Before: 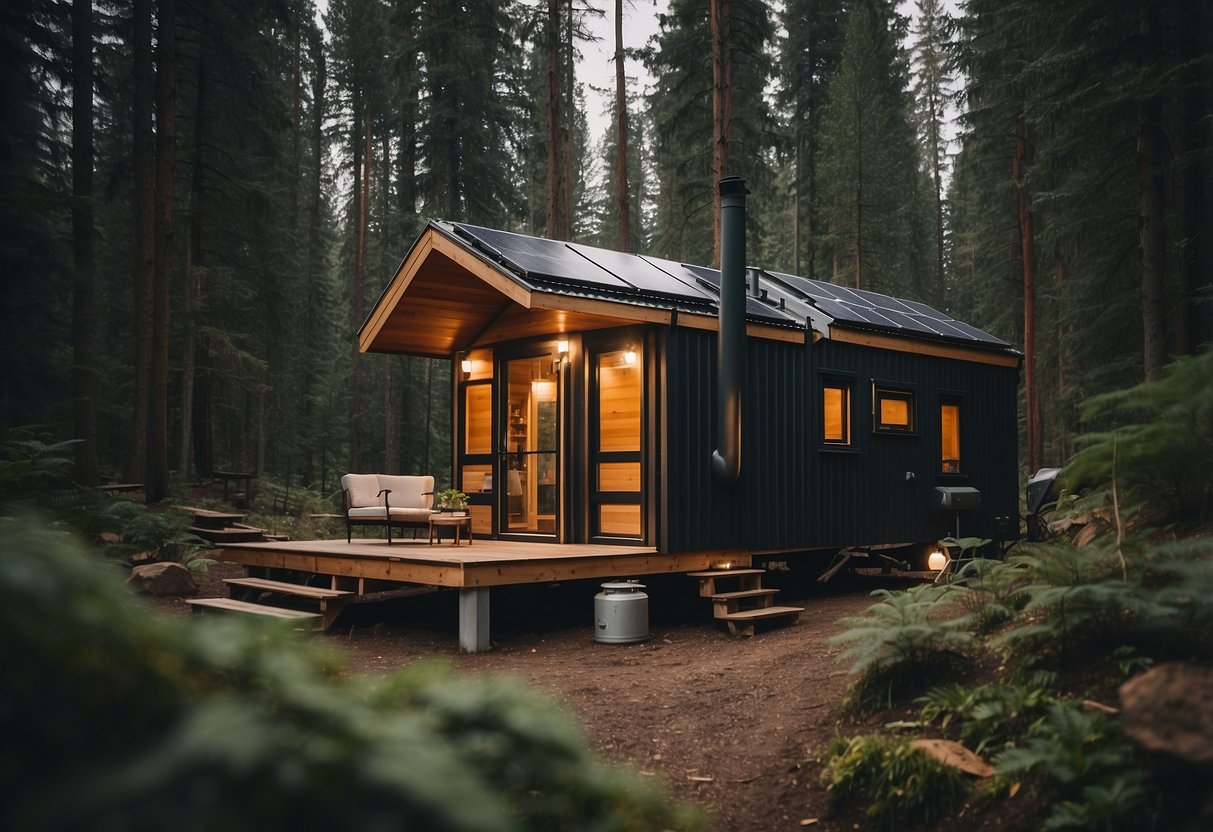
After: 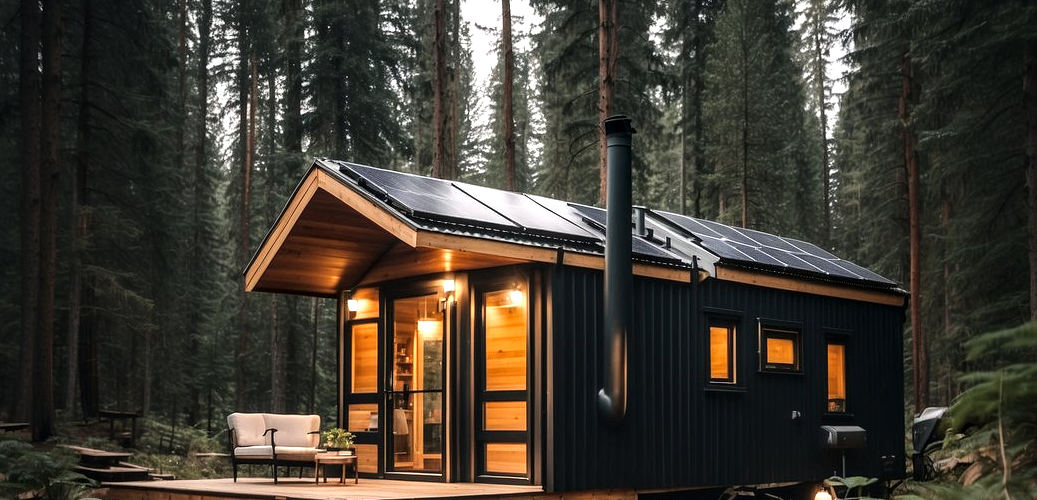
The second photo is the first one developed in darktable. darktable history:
crop and rotate: left 9.468%, top 7.352%, right 5.005%, bottom 32.525%
tone equalizer: -8 EV -0.718 EV, -7 EV -0.67 EV, -6 EV -0.566 EV, -5 EV -0.382 EV, -3 EV 0.399 EV, -2 EV 0.6 EV, -1 EV 0.692 EV, +0 EV 0.719 EV
contrast equalizer: octaves 7, y [[0.511, 0.558, 0.631, 0.632, 0.559, 0.512], [0.5 ×6], [0.507, 0.559, 0.627, 0.644, 0.647, 0.647], [0 ×6], [0 ×6]], mix 0.161
color correction: highlights a* -0.249, highlights b* -0.094
local contrast: on, module defaults
